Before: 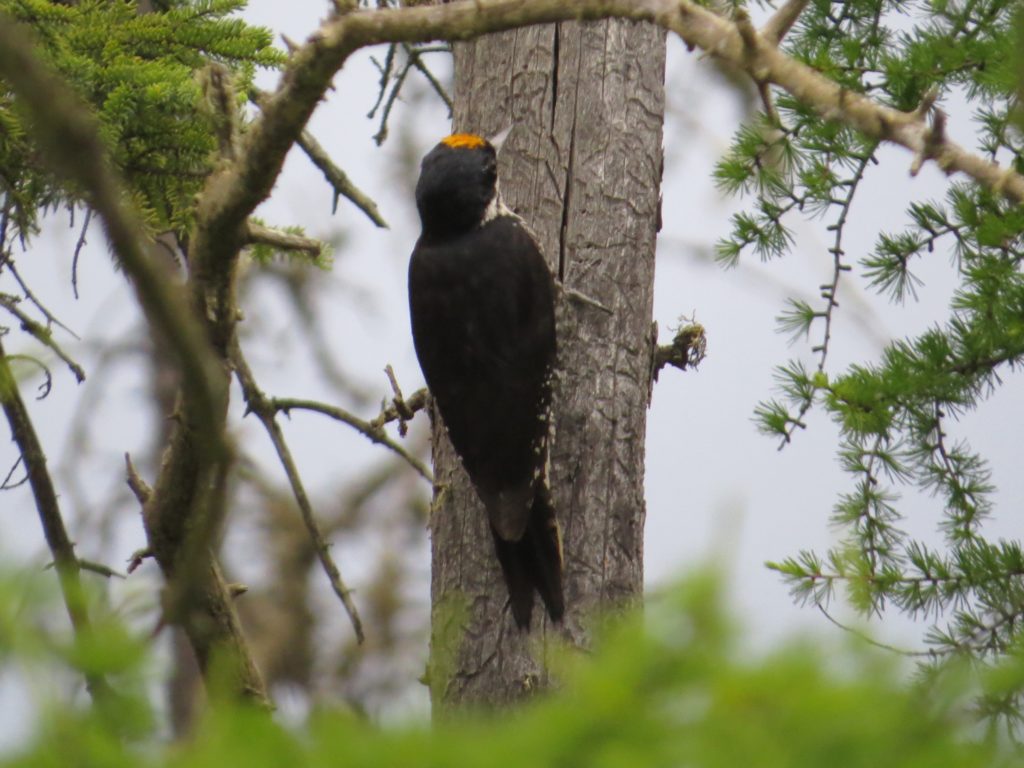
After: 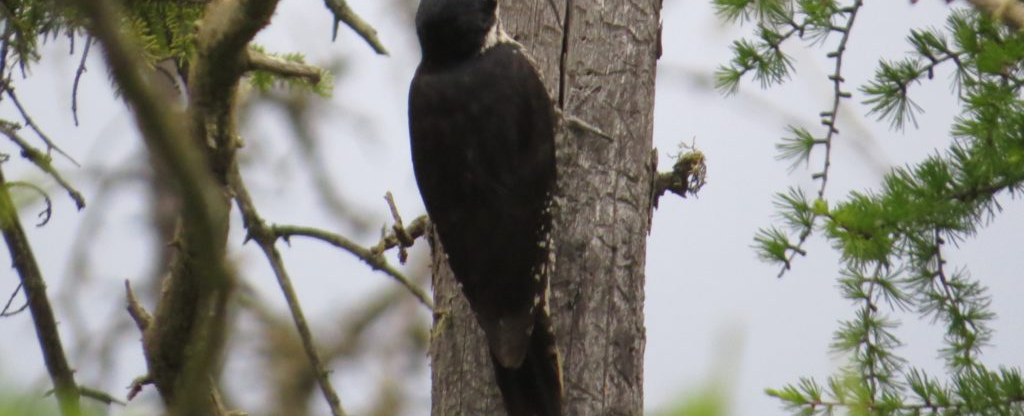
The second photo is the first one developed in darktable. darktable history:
crop and rotate: top 22.552%, bottom 23.23%
